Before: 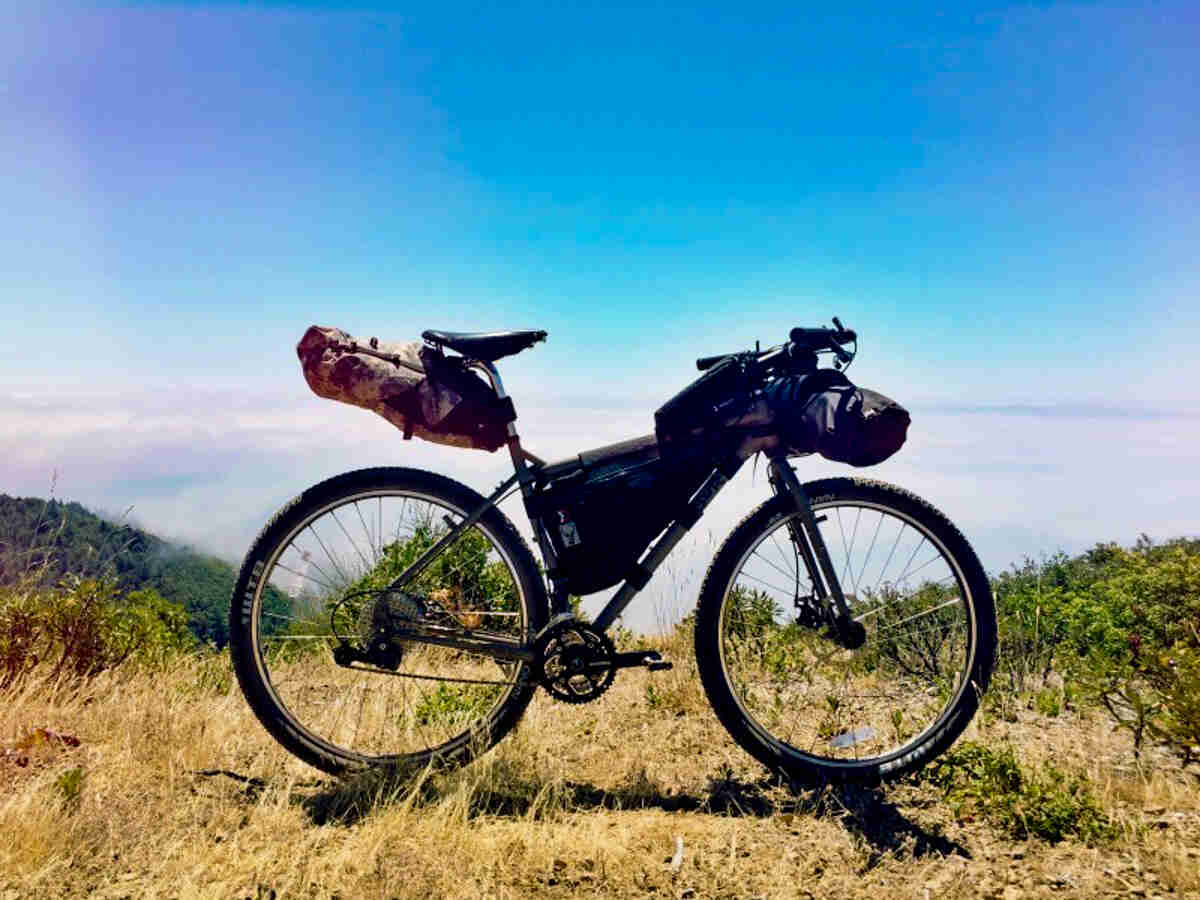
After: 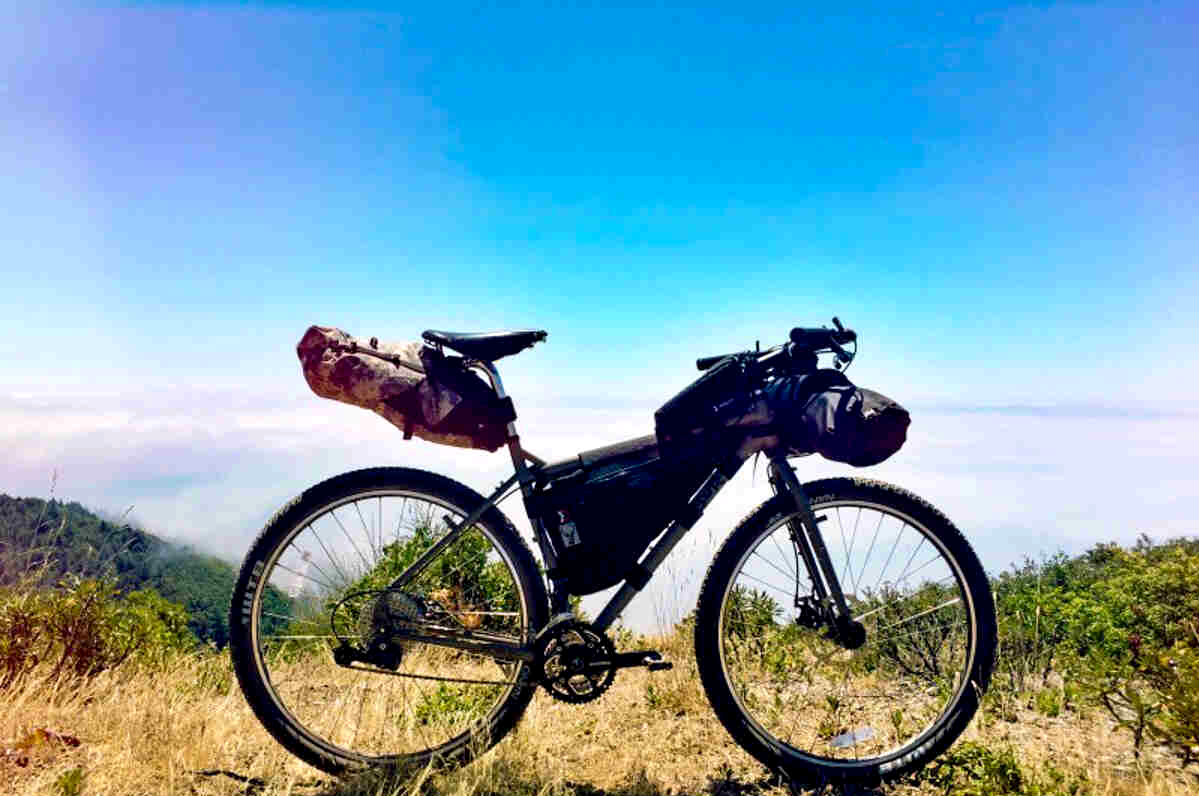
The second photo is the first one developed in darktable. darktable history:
exposure: black level correction 0.001, exposure 0.3 EV, compensate highlight preservation false
crop and rotate: top 0%, bottom 11.49%
